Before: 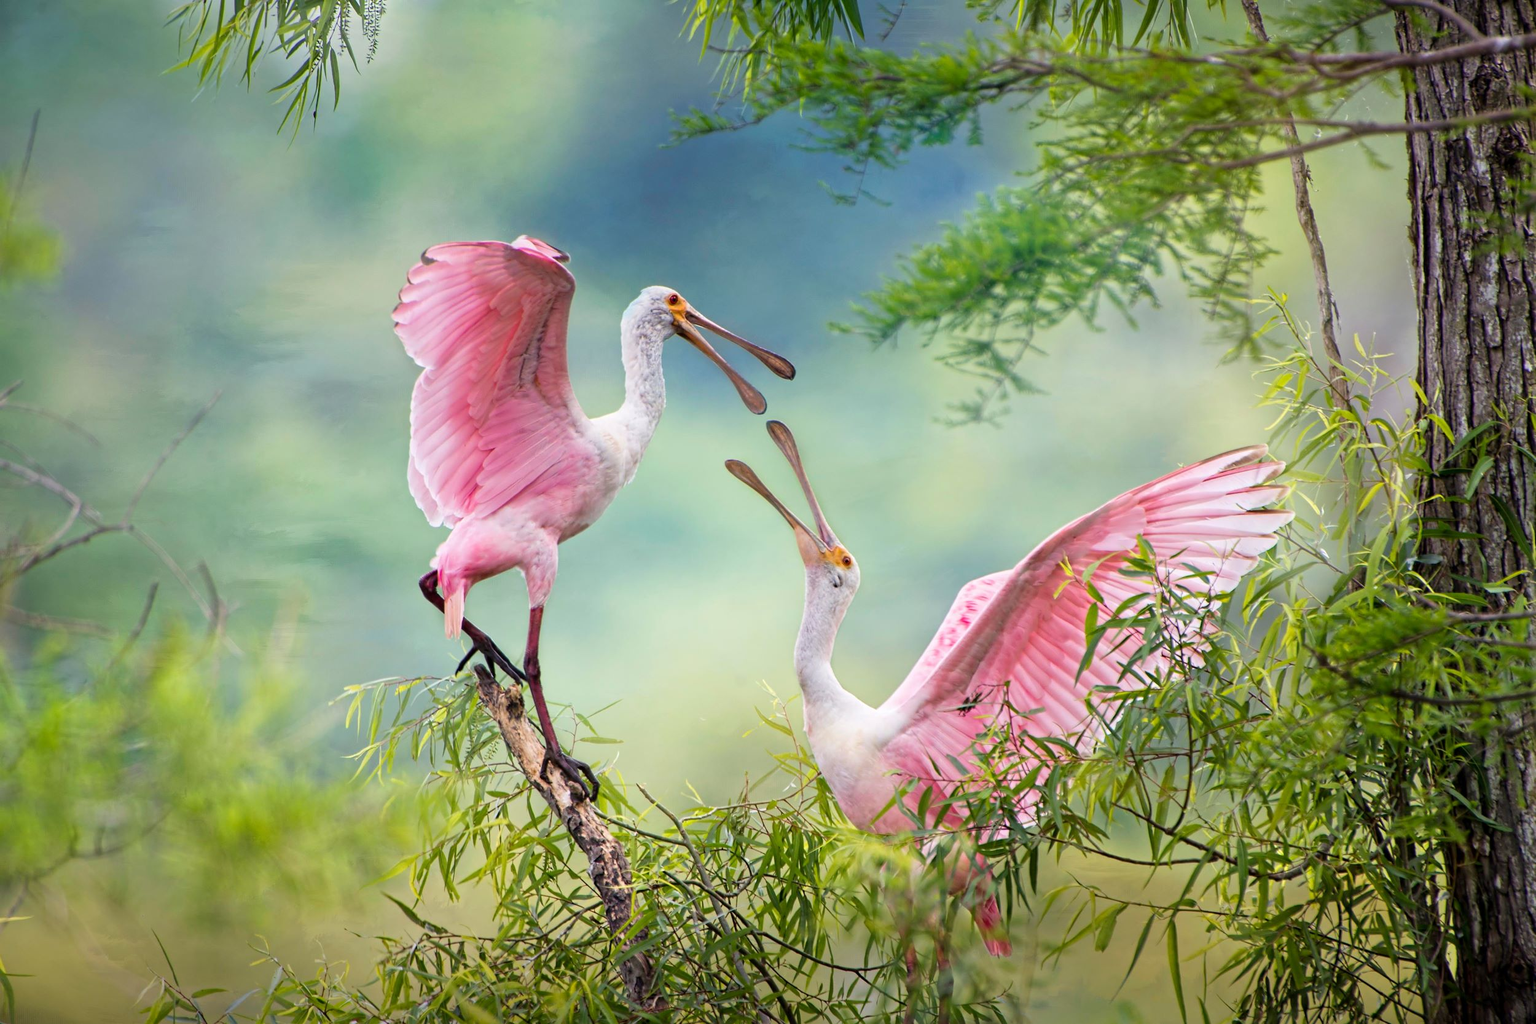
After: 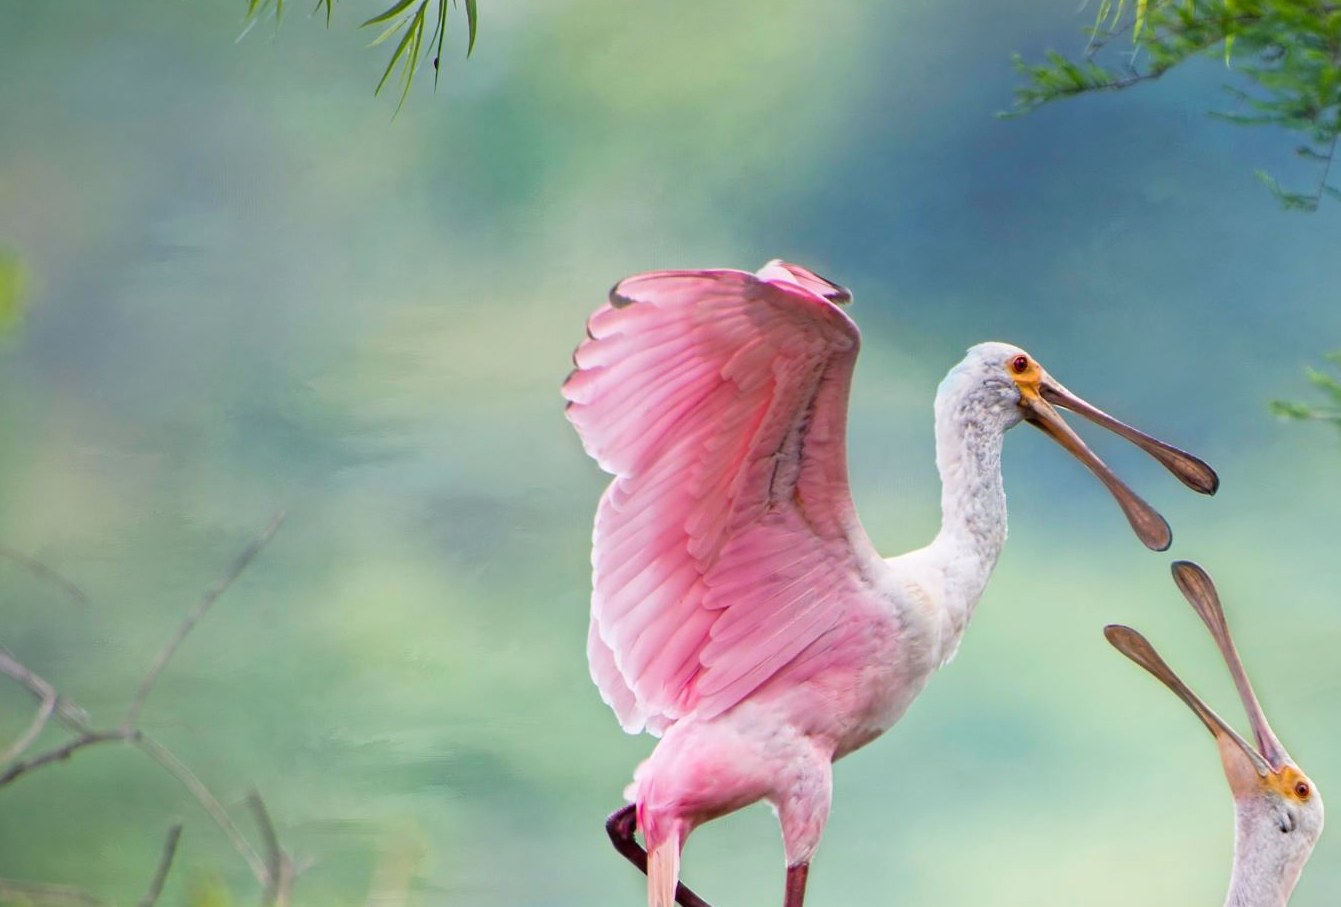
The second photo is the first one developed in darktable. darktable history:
crop and rotate: left 3.04%, top 7.395%, right 43.289%, bottom 38.154%
